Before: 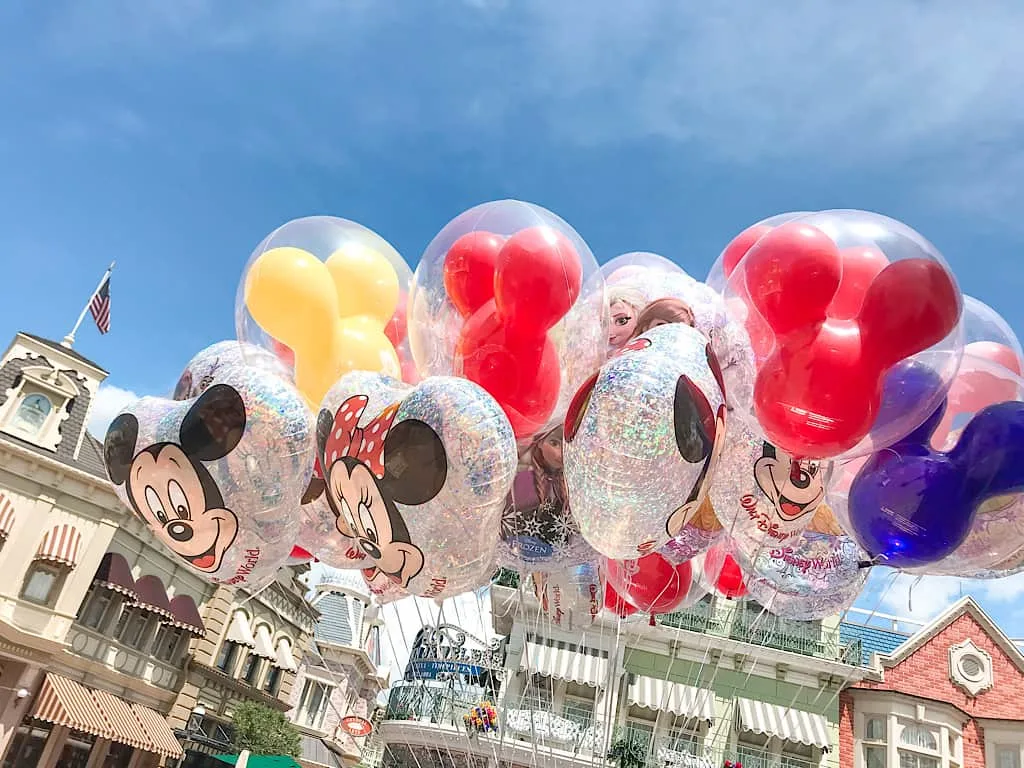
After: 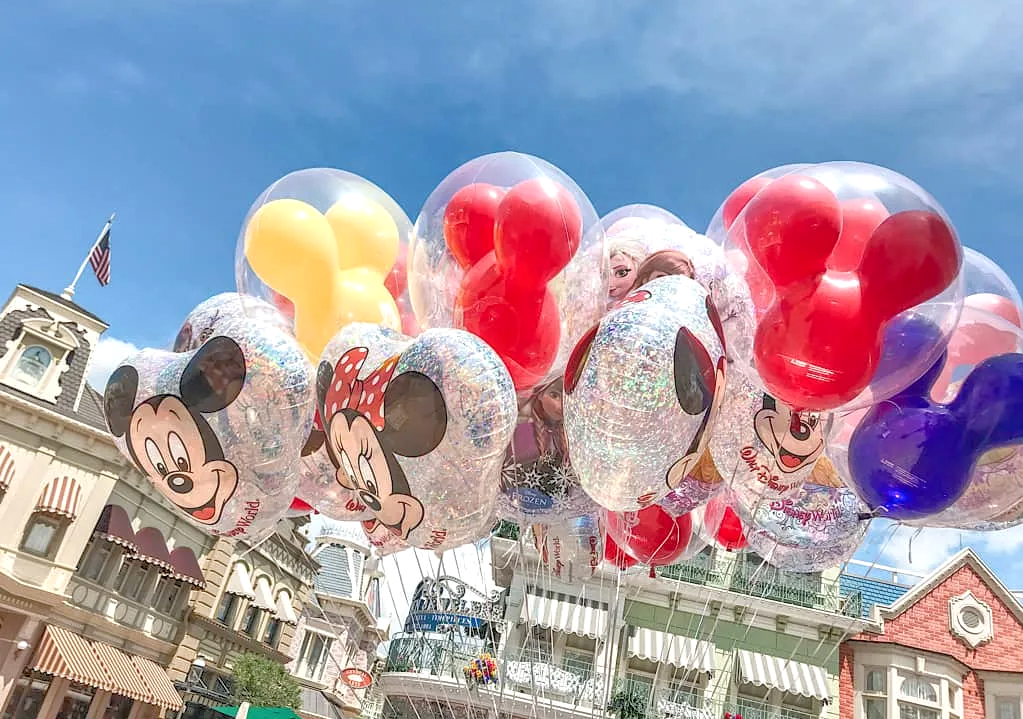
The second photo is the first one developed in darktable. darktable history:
crop and rotate: top 6.38%
color correction: highlights b* -0.017, saturation 0.98
local contrast: on, module defaults
tone equalizer: -7 EV 0.15 EV, -6 EV 0.593 EV, -5 EV 1.14 EV, -4 EV 1.29 EV, -3 EV 1.18 EV, -2 EV 0.6 EV, -1 EV 0.146 EV
